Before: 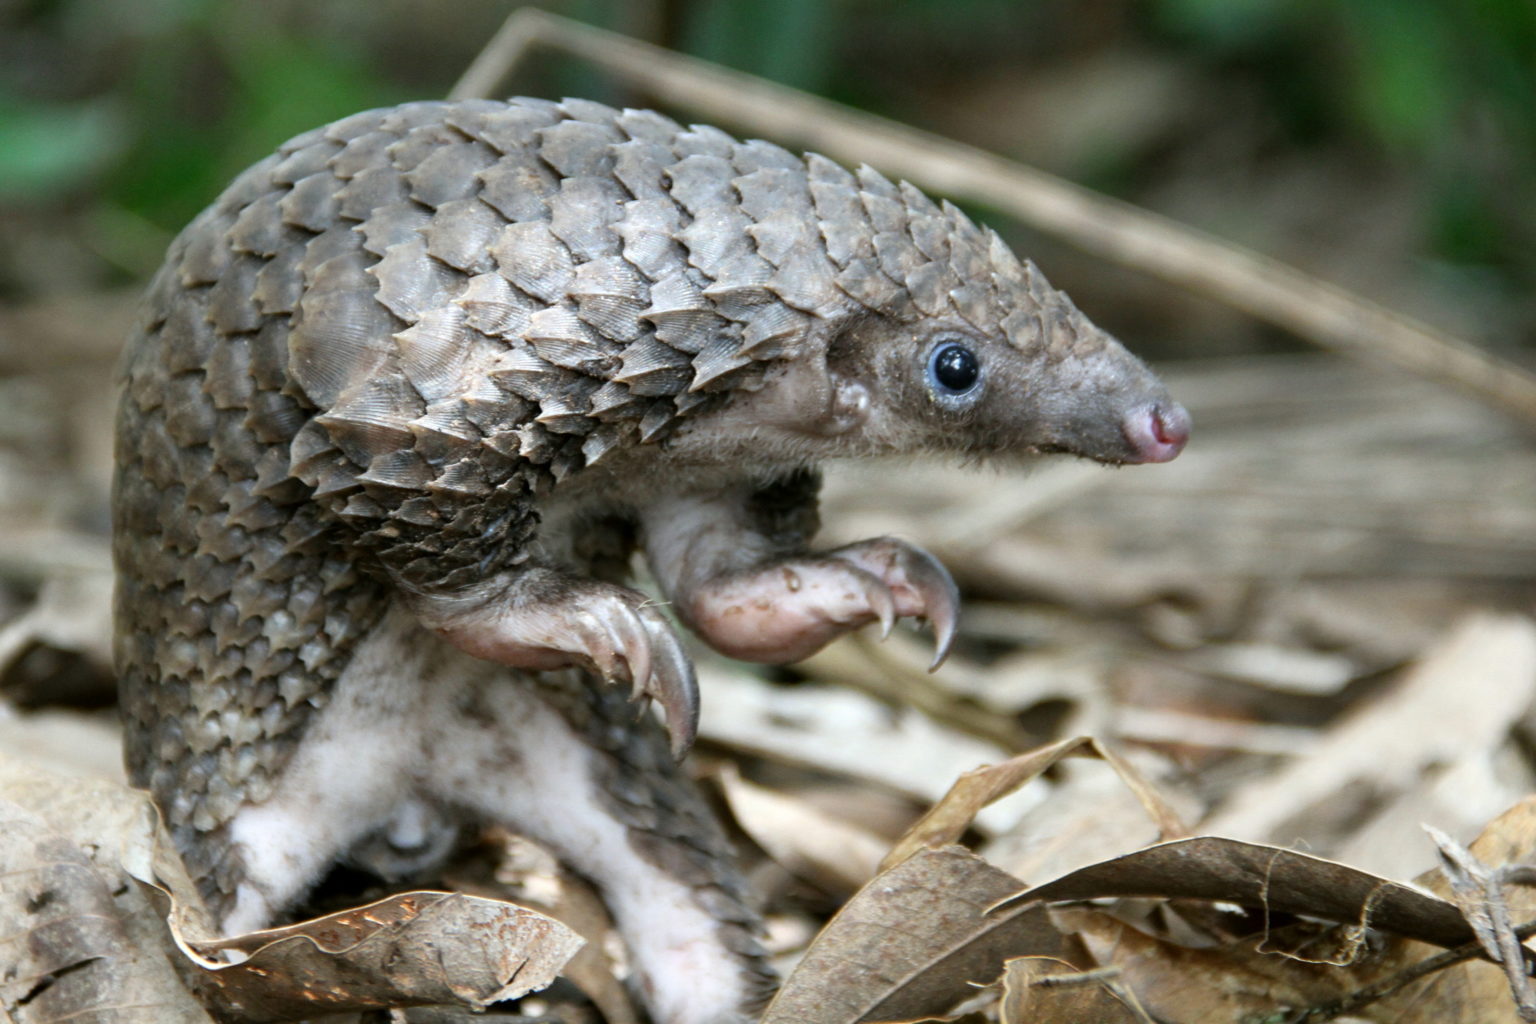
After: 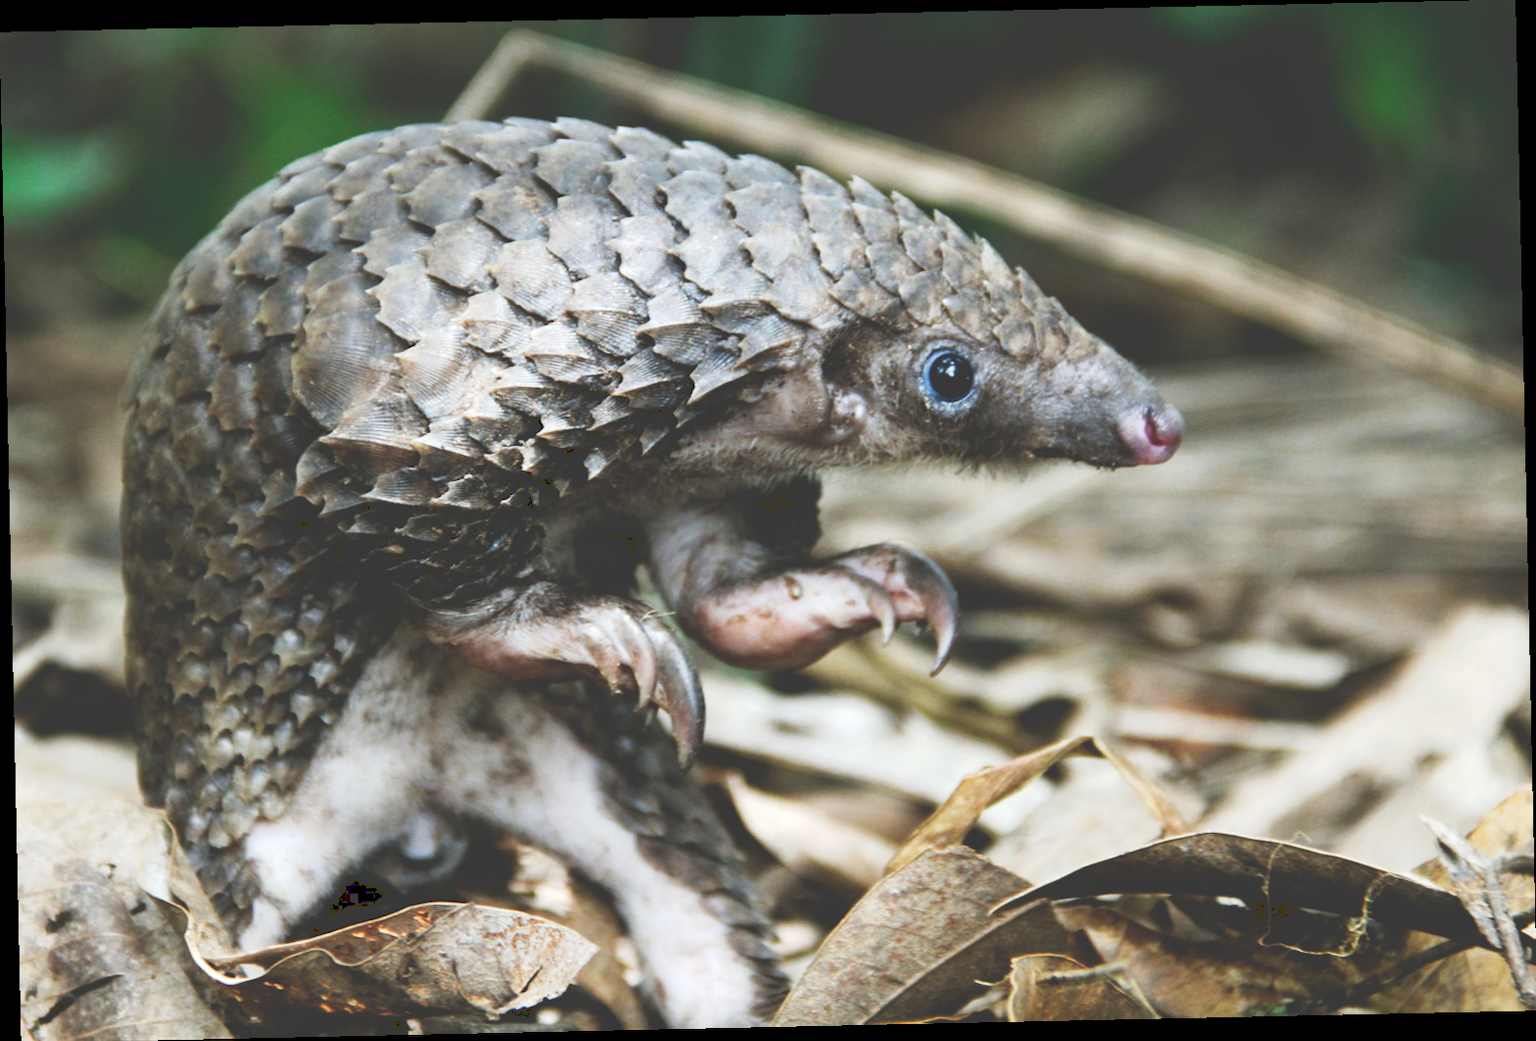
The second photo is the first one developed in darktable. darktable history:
rotate and perspective: rotation -1.24°, automatic cropping off
tone curve: curves: ch0 [(0, 0) (0.003, 0.235) (0.011, 0.235) (0.025, 0.235) (0.044, 0.235) (0.069, 0.235) (0.1, 0.237) (0.136, 0.239) (0.177, 0.243) (0.224, 0.256) (0.277, 0.287) (0.335, 0.329) (0.399, 0.391) (0.468, 0.476) (0.543, 0.574) (0.623, 0.683) (0.709, 0.778) (0.801, 0.869) (0.898, 0.924) (1, 1)], preserve colors none
